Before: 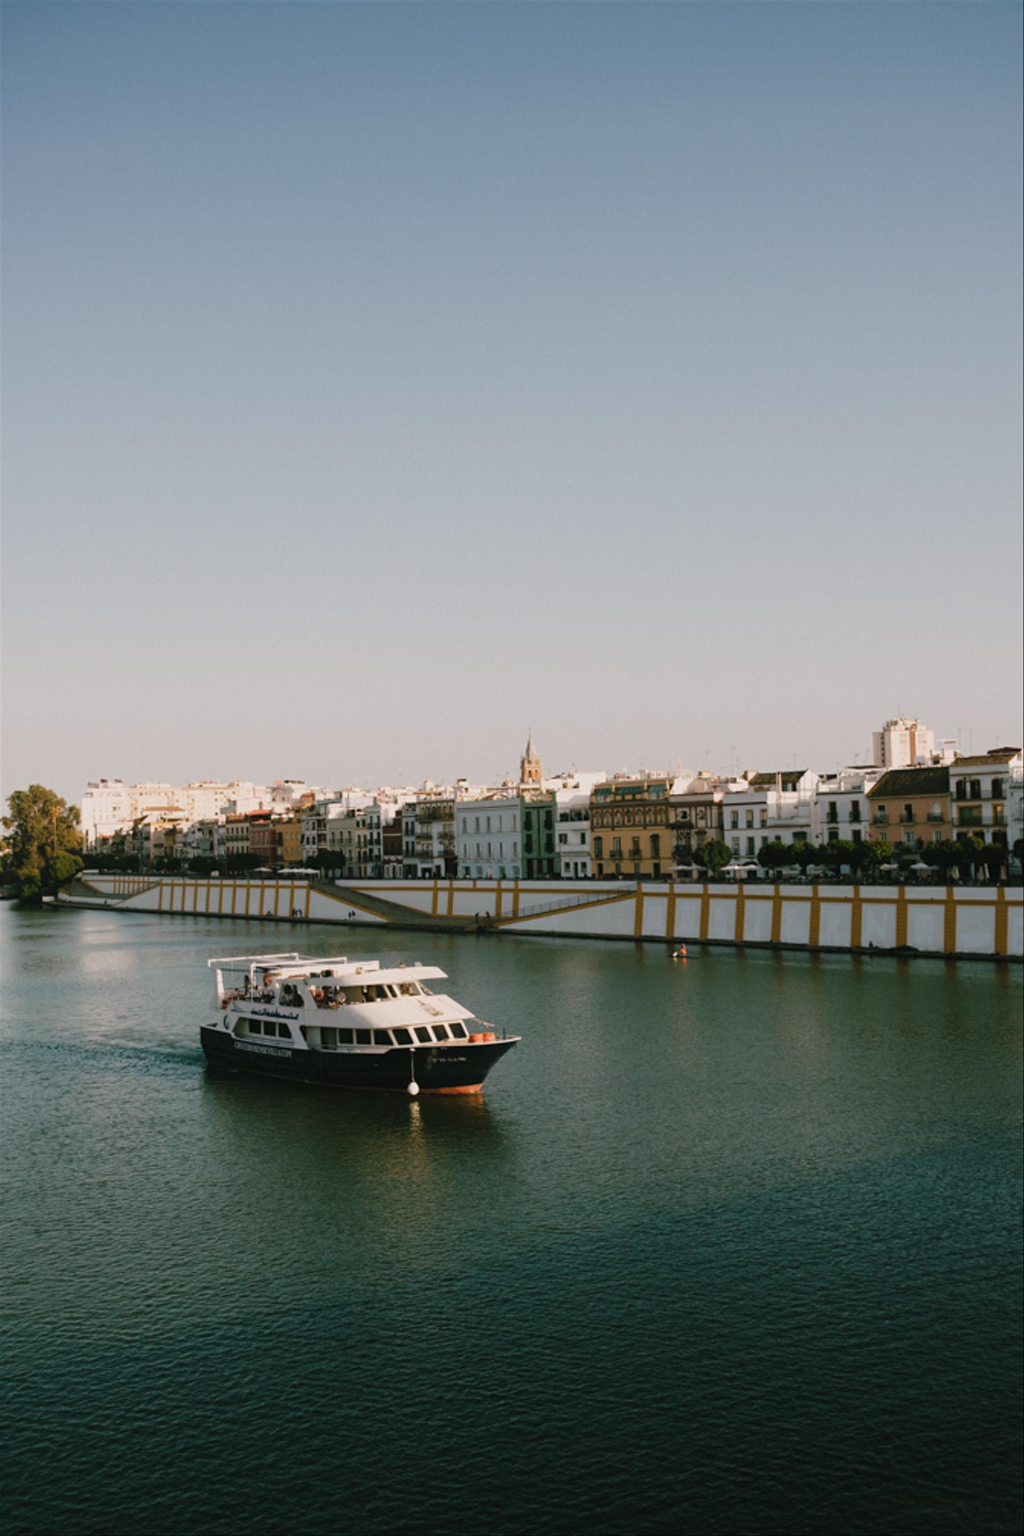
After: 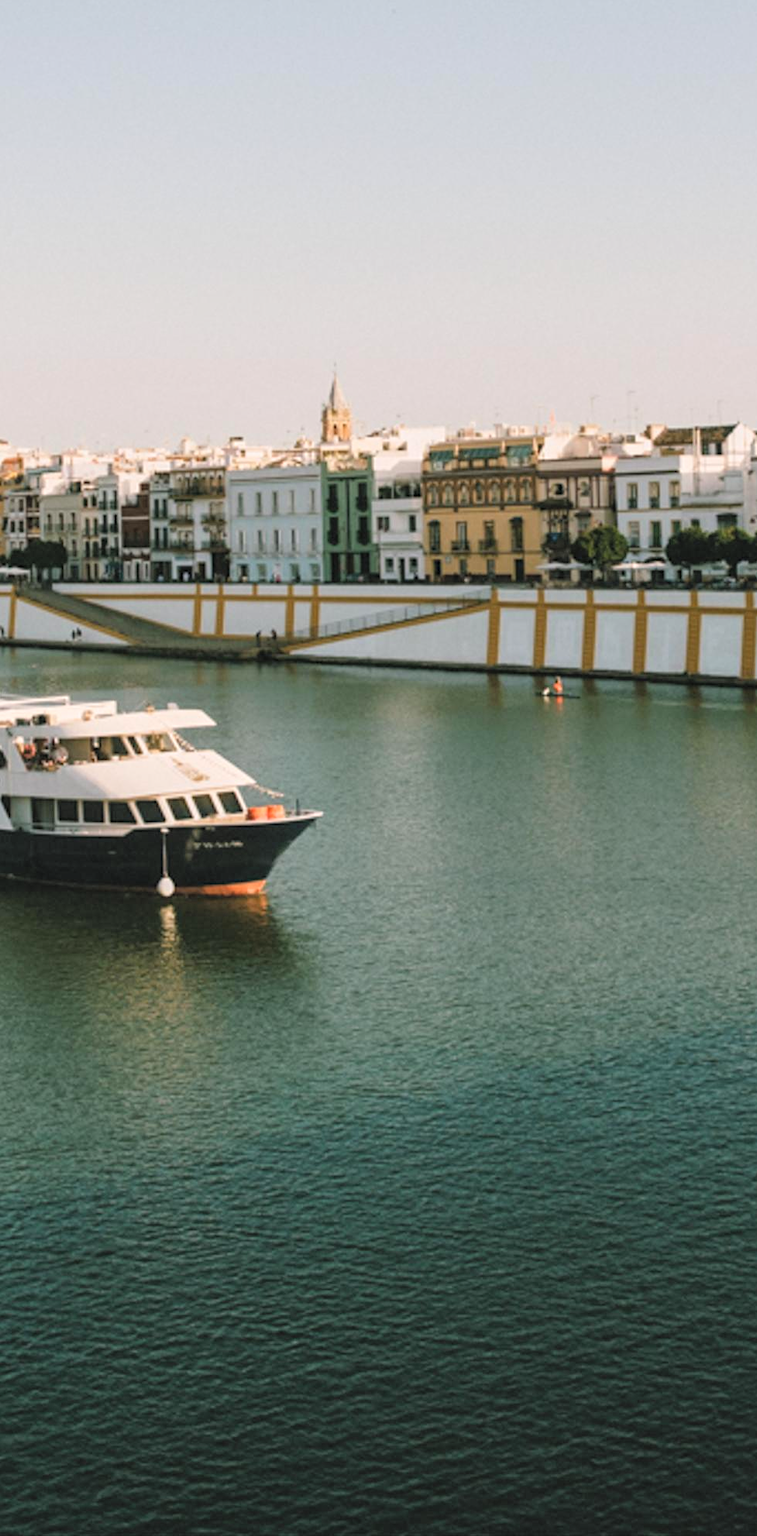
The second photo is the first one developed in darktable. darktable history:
local contrast: detail 130%
contrast brightness saturation: contrast 0.1, brightness 0.3, saturation 0.14
crop and rotate: left 29.237%, top 31.152%, right 19.807%
